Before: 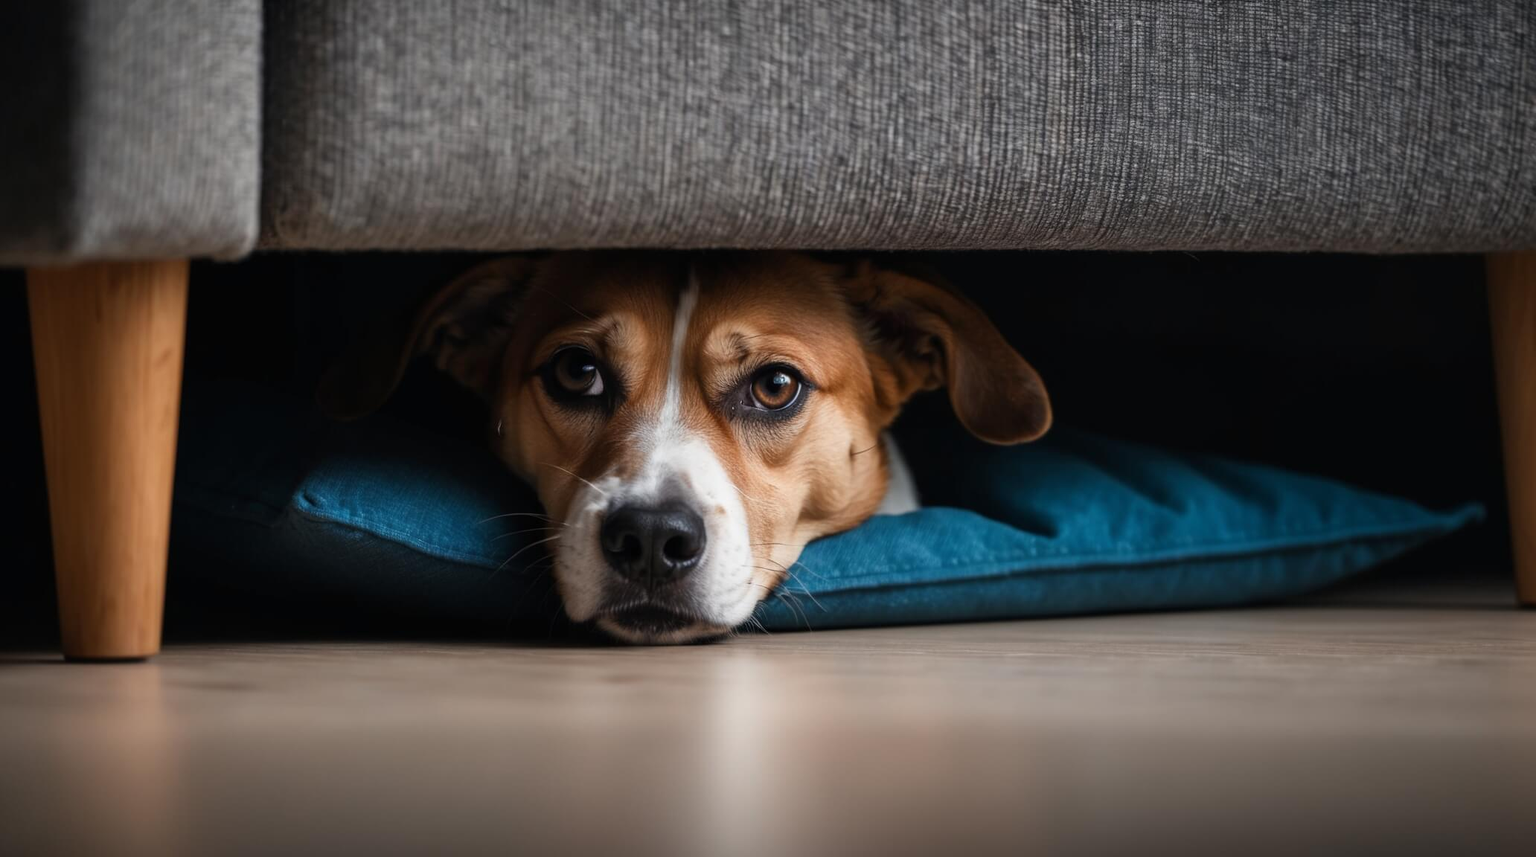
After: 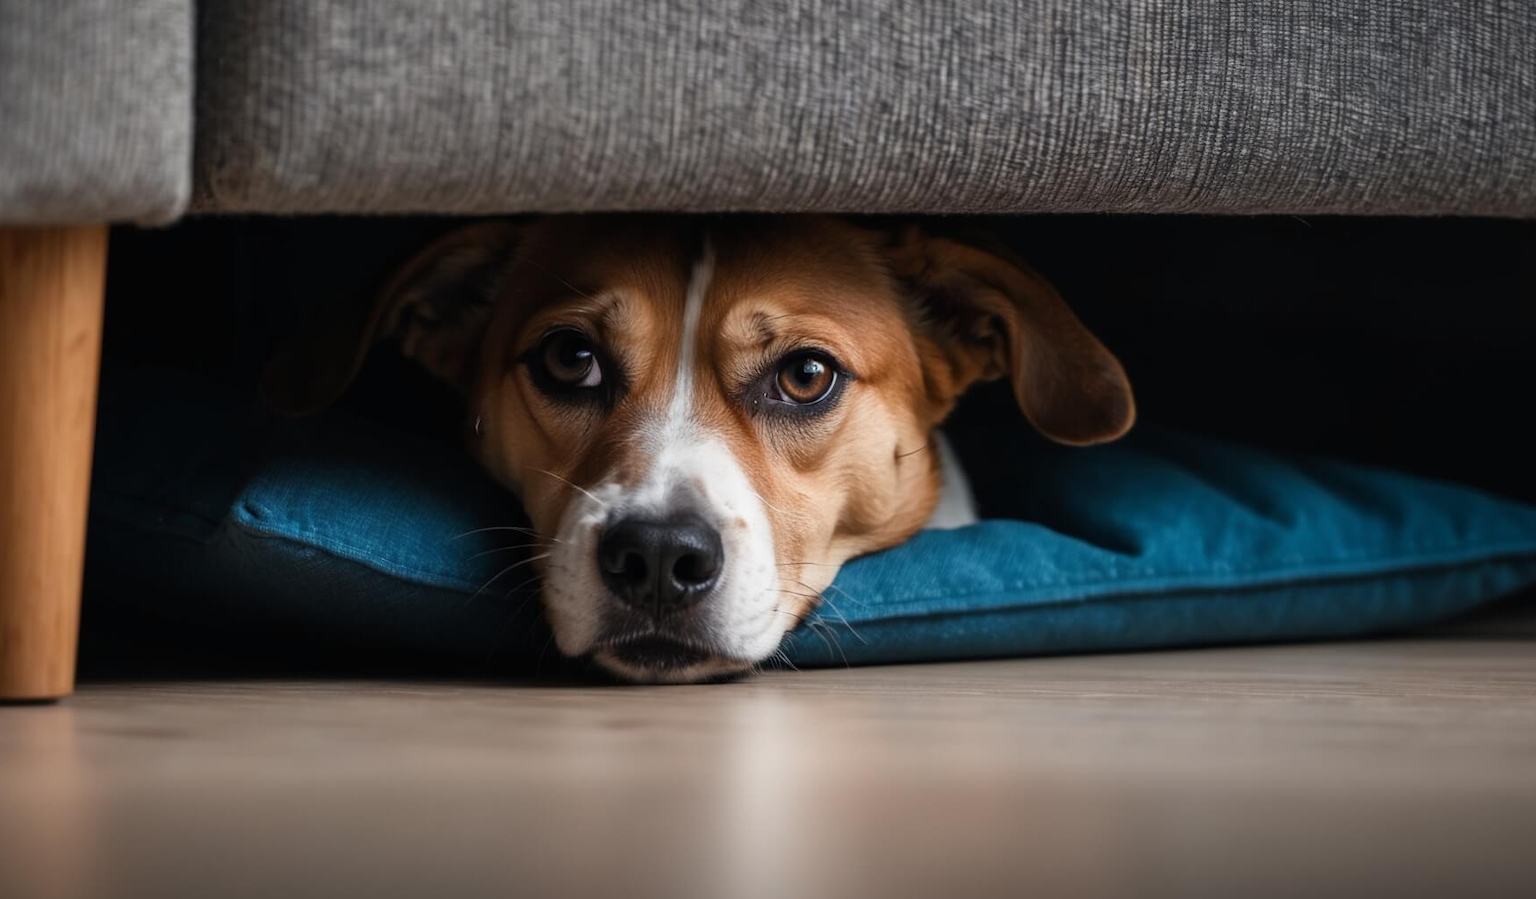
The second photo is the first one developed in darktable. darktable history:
crop: left 6.437%, top 8.281%, right 9.538%, bottom 3.57%
